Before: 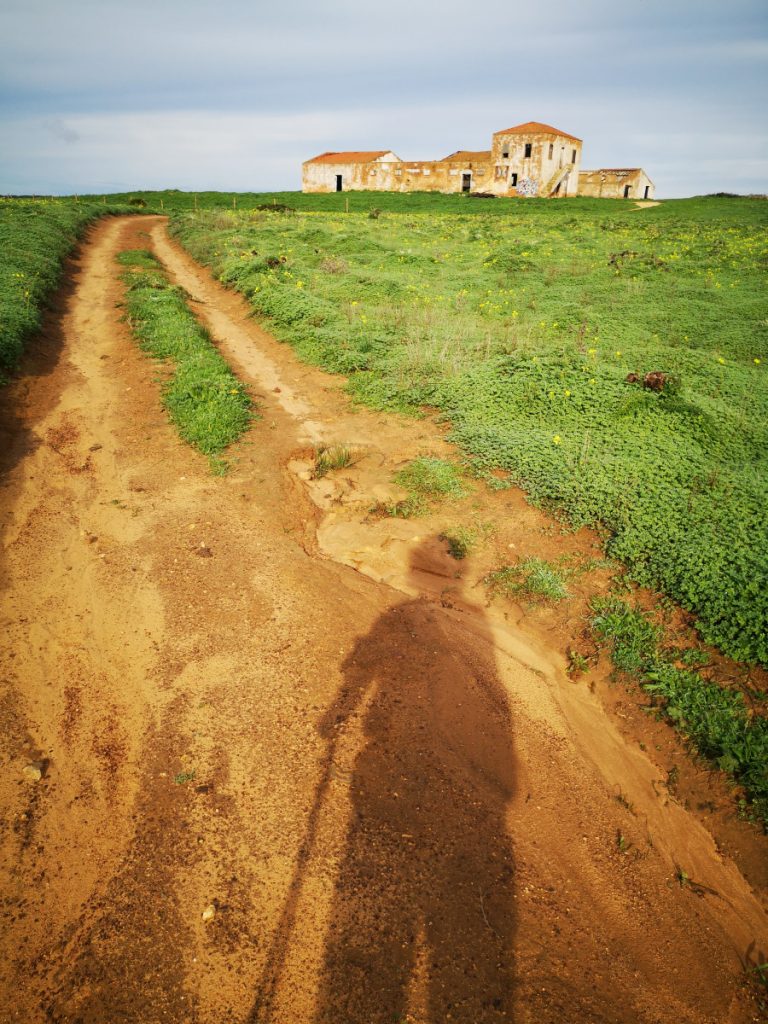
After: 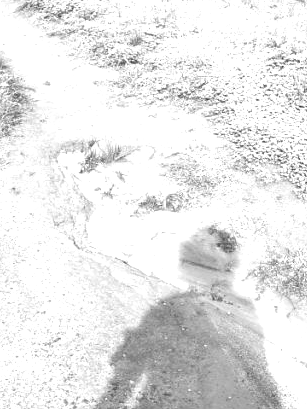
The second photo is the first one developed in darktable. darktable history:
exposure: black level correction 0, exposure 1.55 EV, compensate exposure bias true, compensate highlight preservation false
crop: left 30%, top 30%, right 30%, bottom 30%
tone equalizer: -7 EV 0.15 EV, -6 EV 0.6 EV, -5 EV 1.15 EV, -4 EV 1.33 EV, -3 EV 1.15 EV, -2 EV 0.6 EV, -1 EV 0.15 EV, mask exposure compensation -0.5 EV
monochrome: on, module defaults
color balance: mode lift, gamma, gain (sRGB)
